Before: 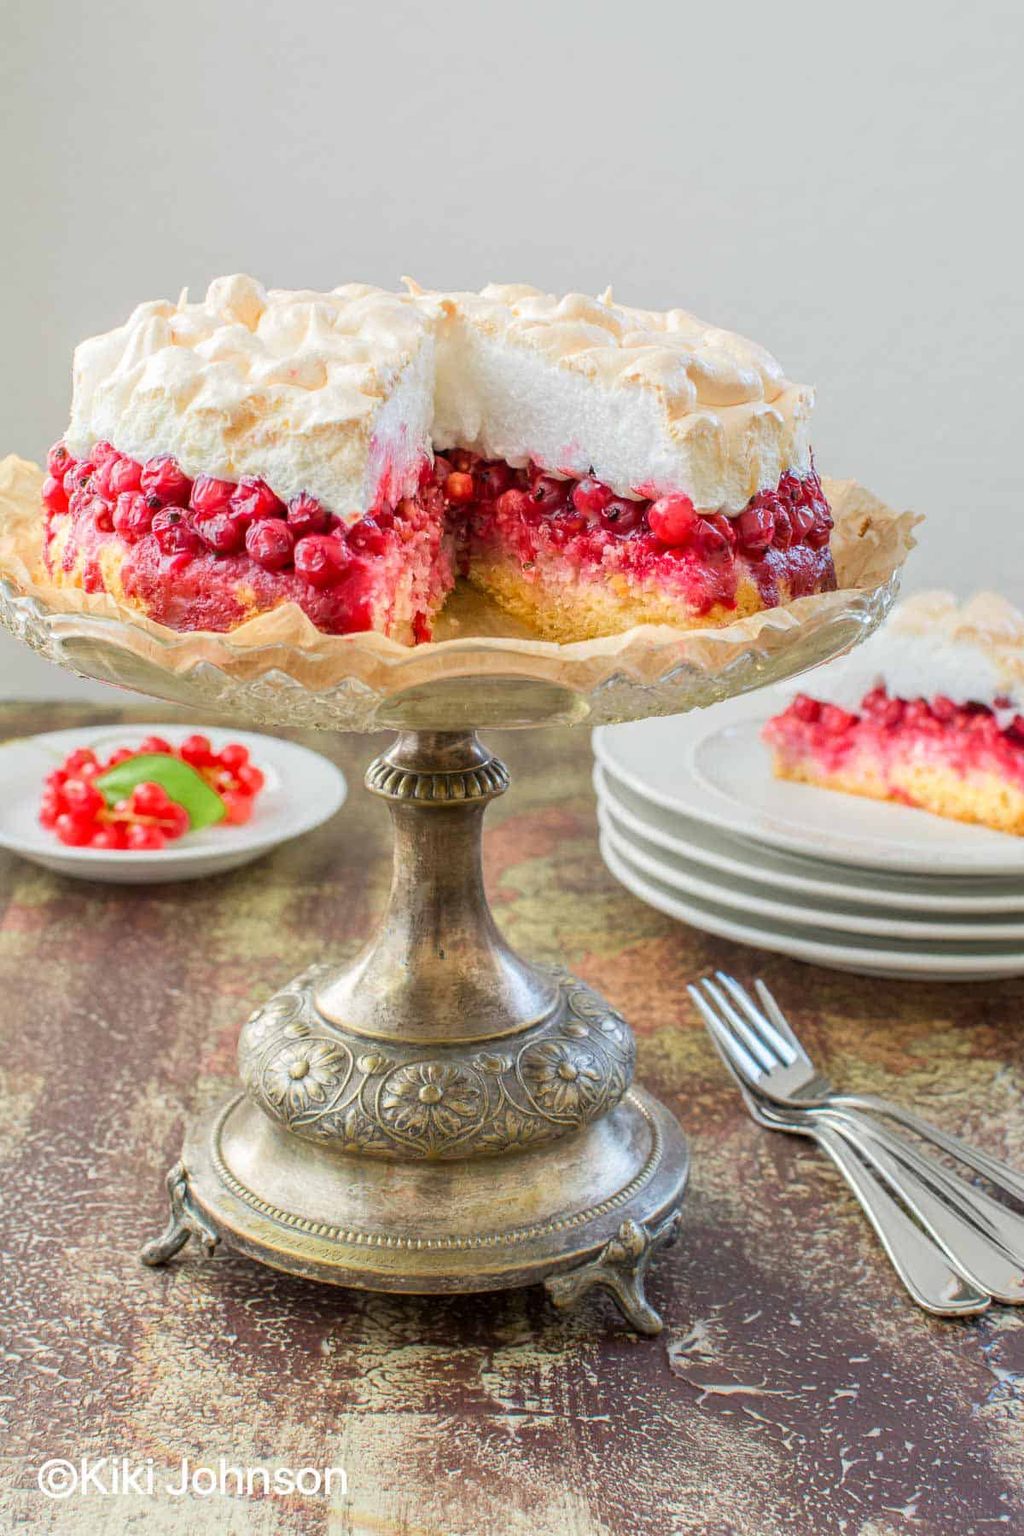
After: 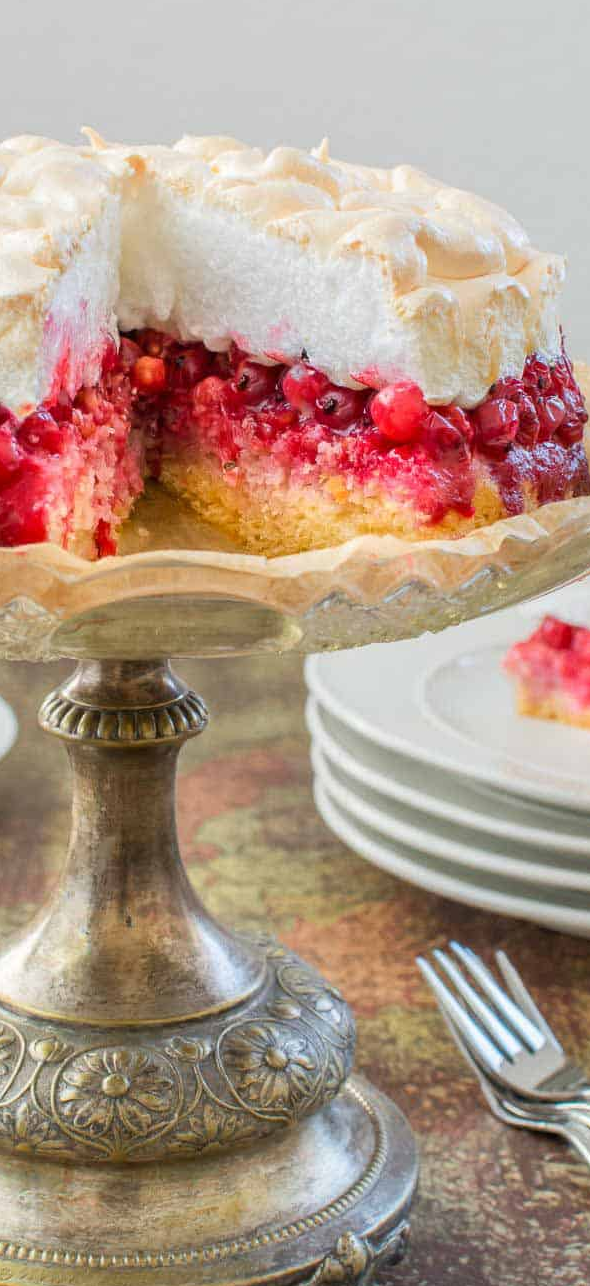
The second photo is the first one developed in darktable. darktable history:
crop: left 32.451%, top 10.979%, right 18.371%, bottom 17.544%
